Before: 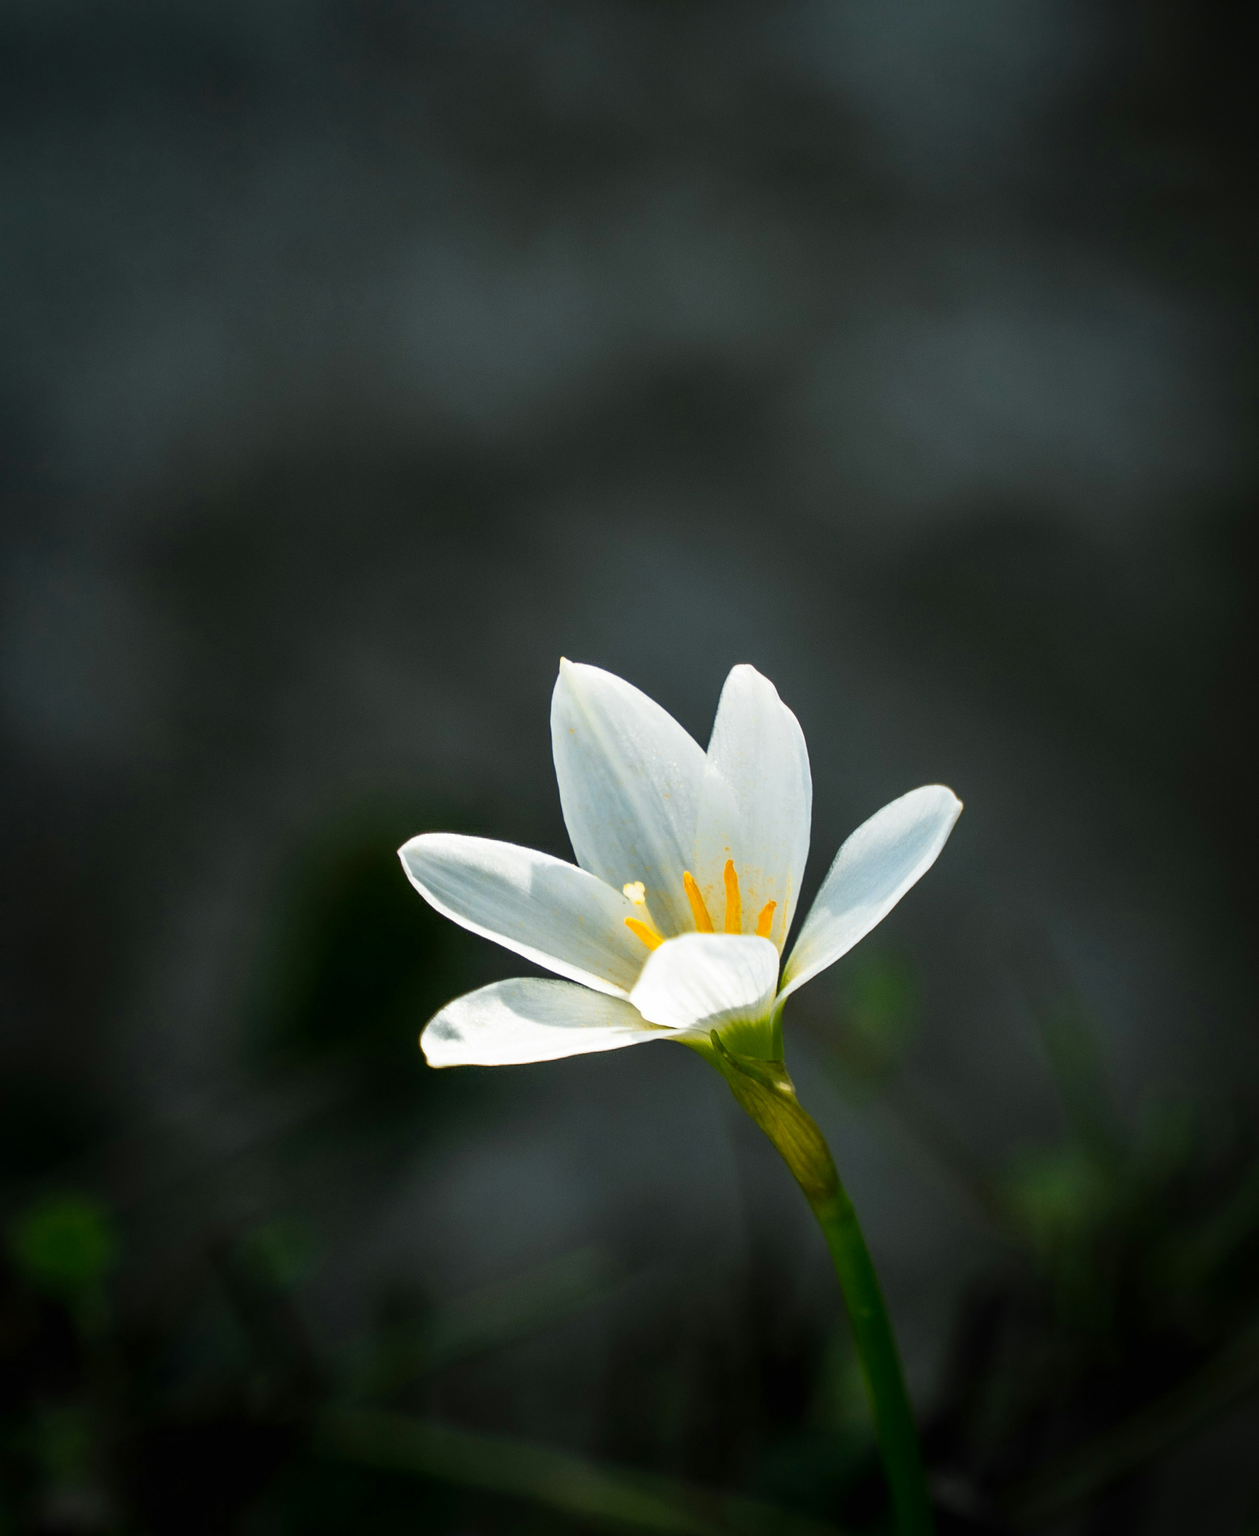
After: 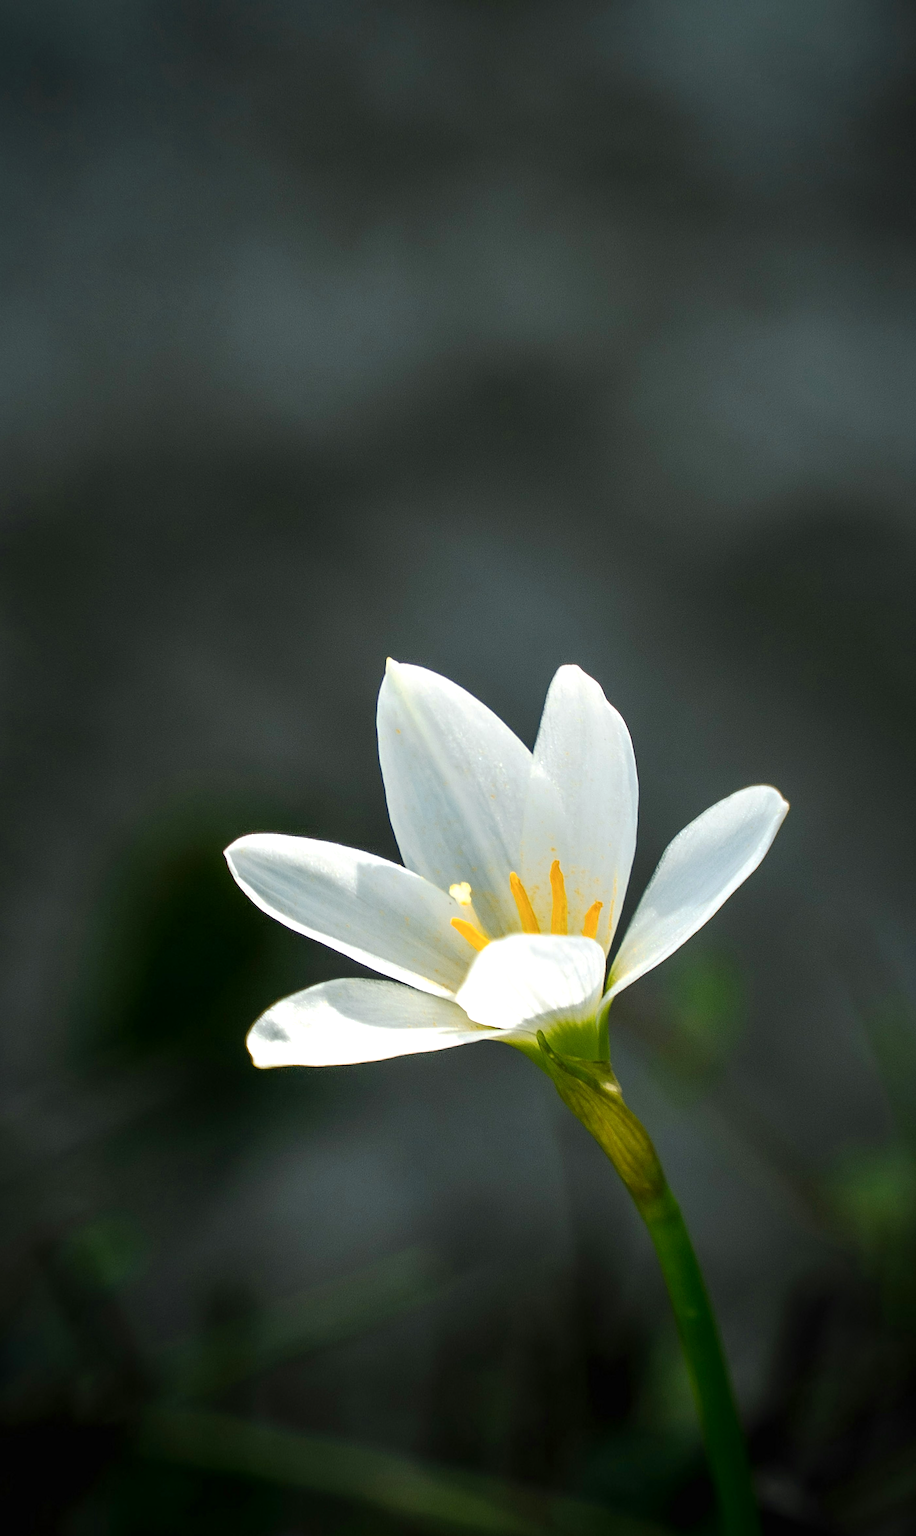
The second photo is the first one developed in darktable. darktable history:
exposure: exposure 0.202 EV, compensate exposure bias true, compensate highlight preservation false
crop: left 13.841%, top 0%, right 13.347%
sharpen: amount 0.492
tone equalizer: on, module defaults
base curve: curves: ch0 [(0, 0) (0.235, 0.266) (0.503, 0.496) (0.786, 0.72) (1, 1)], preserve colors none
